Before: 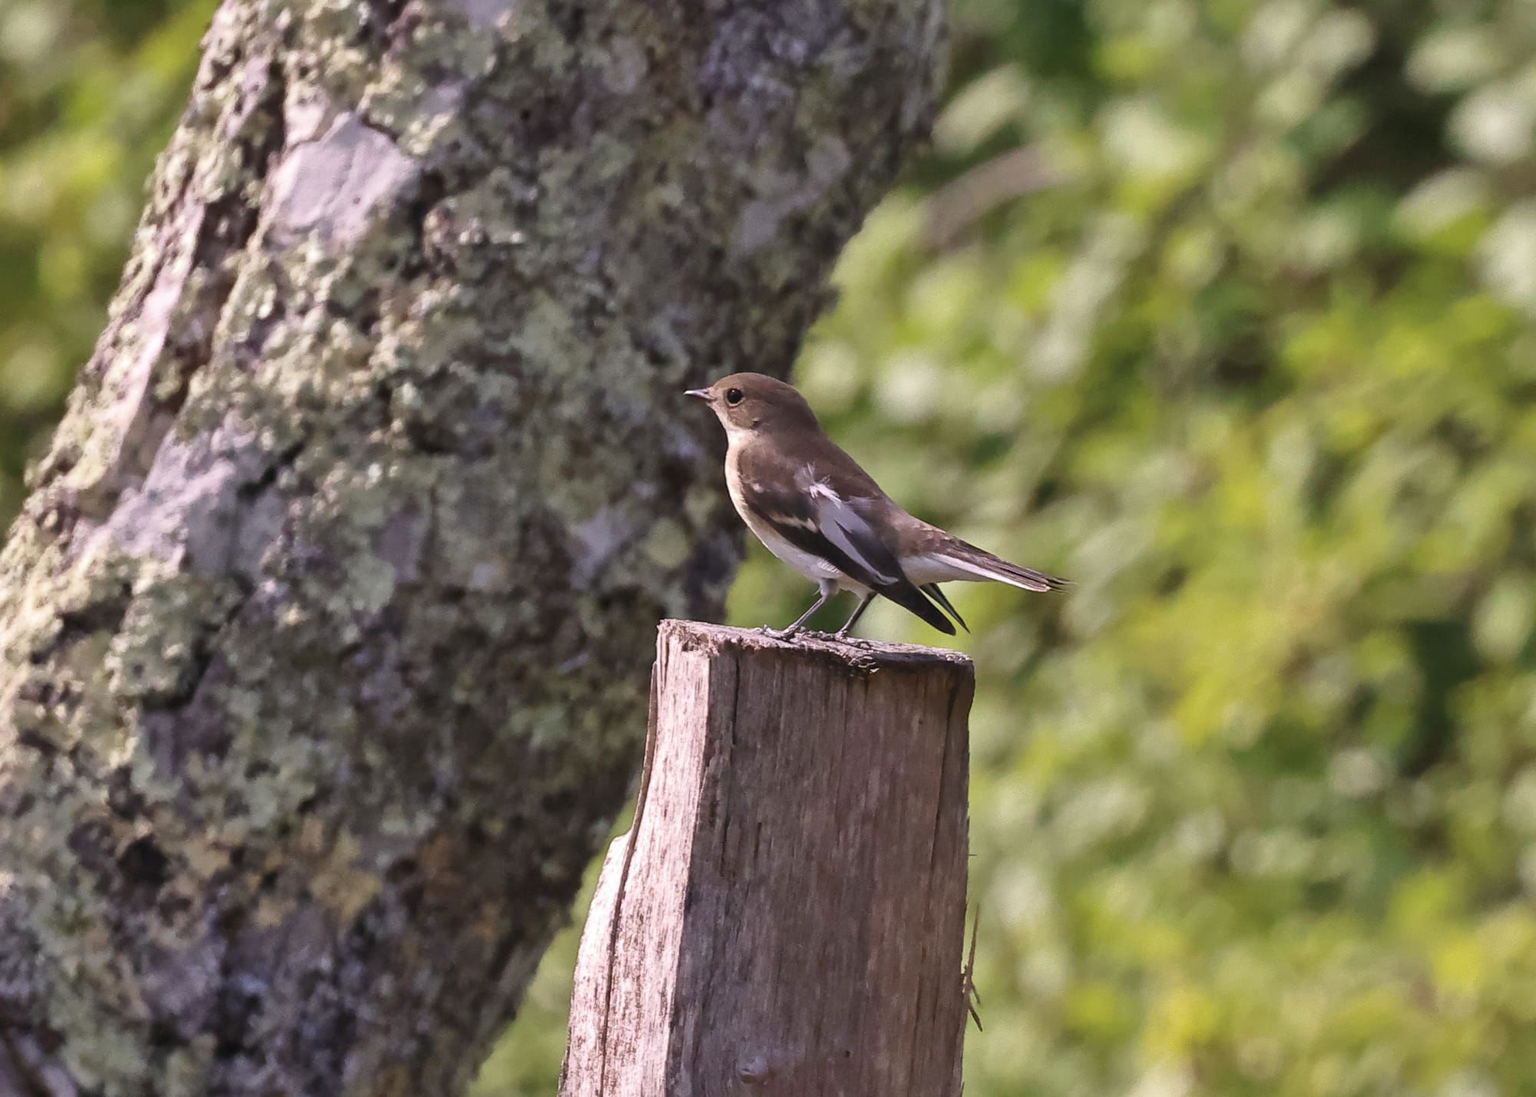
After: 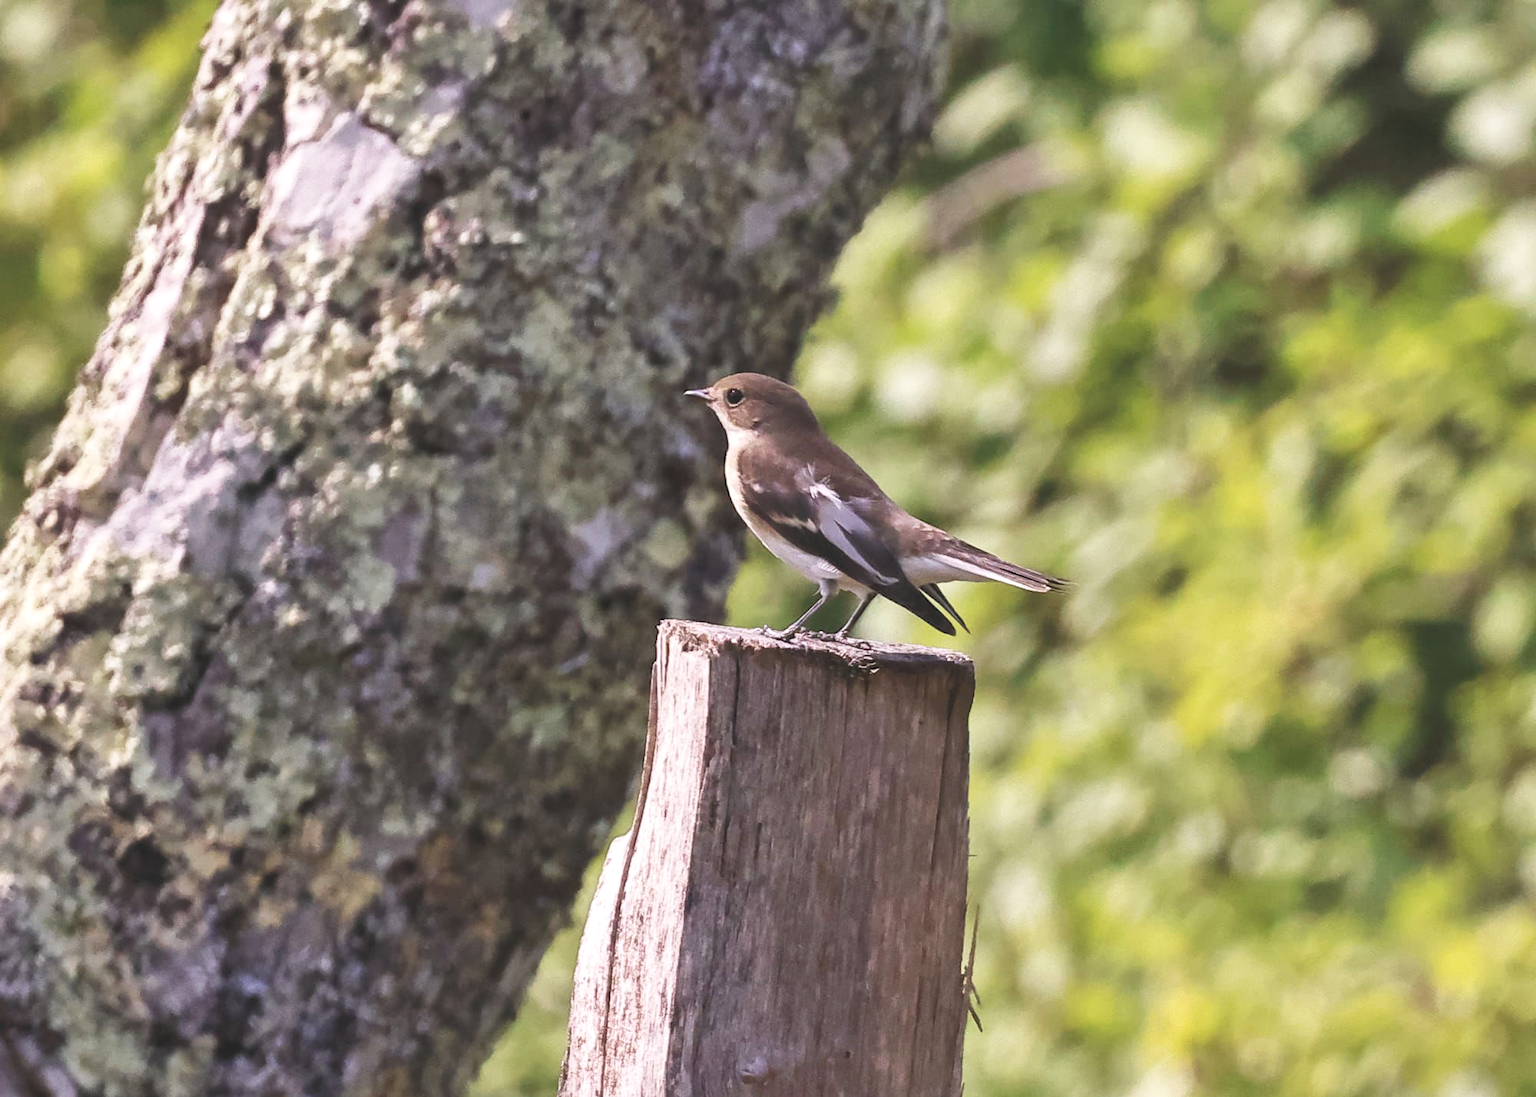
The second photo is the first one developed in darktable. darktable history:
tone curve: curves: ch0 [(0, 0) (0.003, 0.156) (0.011, 0.156) (0.025, 0.161) (0.044, 0.164) (0.069, 0.178) (0.1, 0.201) (0.136, 0.229) (0.177, 0.263) (0.224, 0.301) (0.277, 0.355) (0.335, 0.415) (0.399, 0.48) (0.468, 0.561) (0.543, 0.647) (0.623, 0.735) (0.709, 0.819) (0.801, 0.893) (0.898, 0.953) (1, 1)], preserve colors none
local contrast: highlights 101%, shadows 103%, detail 119%, midtone range 0.2
